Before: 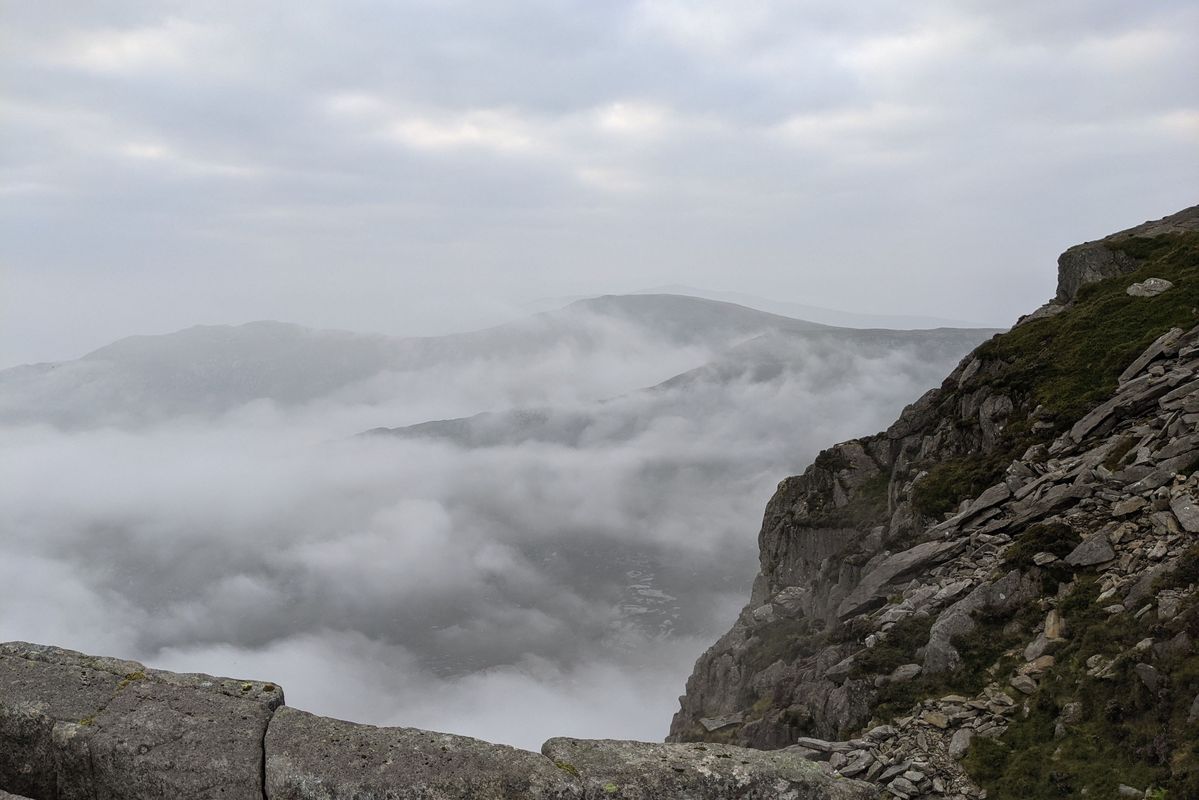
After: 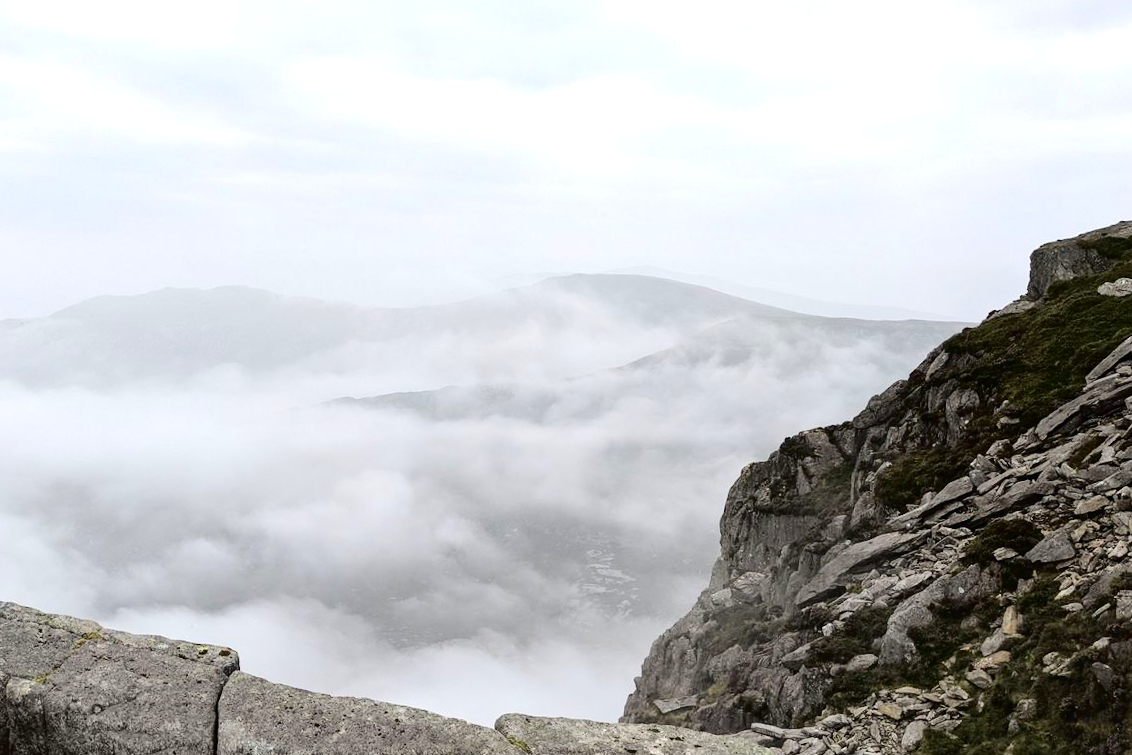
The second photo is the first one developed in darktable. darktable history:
exposure: black level correction 0, exposure 0.703 EV, compensate highlight preservation false
tone curve: curves: ch0 [(0, 0) (0.003, 0.002) (0.011, 0.006) (0.025, 0.012) (0.044, 0.021) (0.069, 0.027) (0.1, 0.035) (0.136, 0.06) (0.177, 0.108) (0.224, 0.173) (0.277, 0.26) (0.335, 0.353) (0.399, 0.453) (0.468, 0.555) (0.543, 0.641) (0.623, 0.724) (0.709, 0.792) (0.801, 0.857) (0.898, 0.918) (1, 1)], color space Lab, independent channels, preserve colors none
crop and rotate: angle -2.27°
